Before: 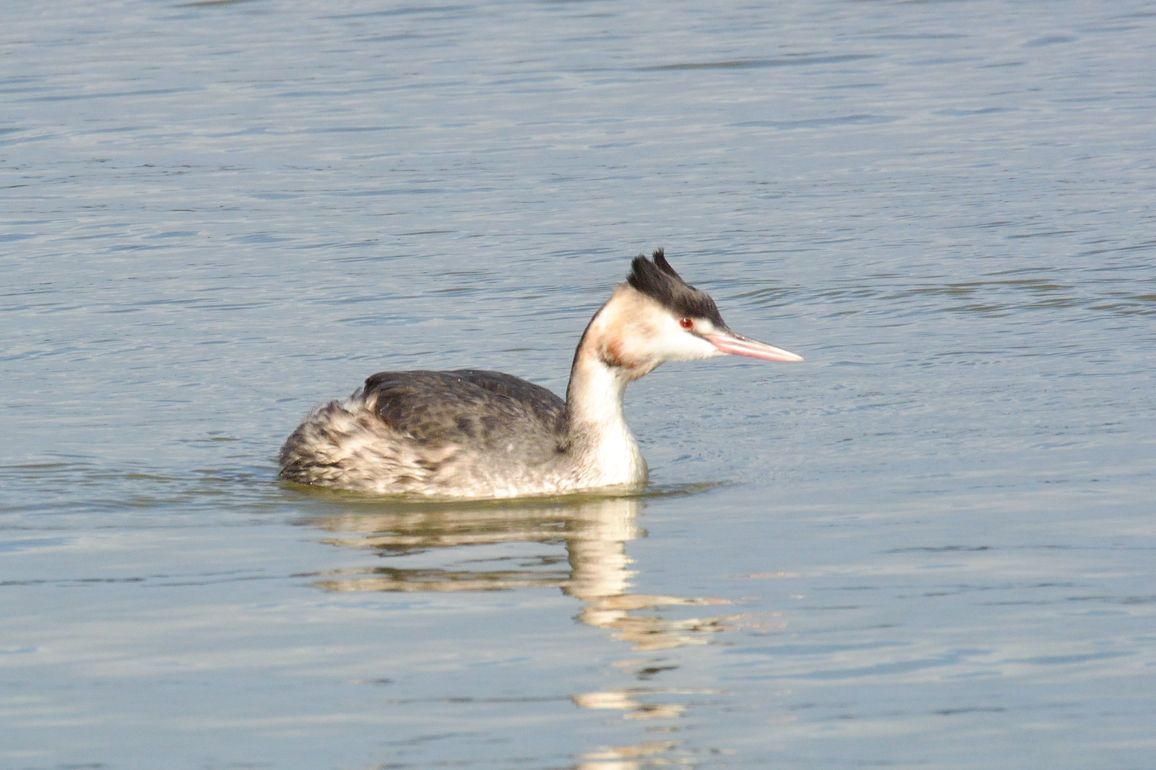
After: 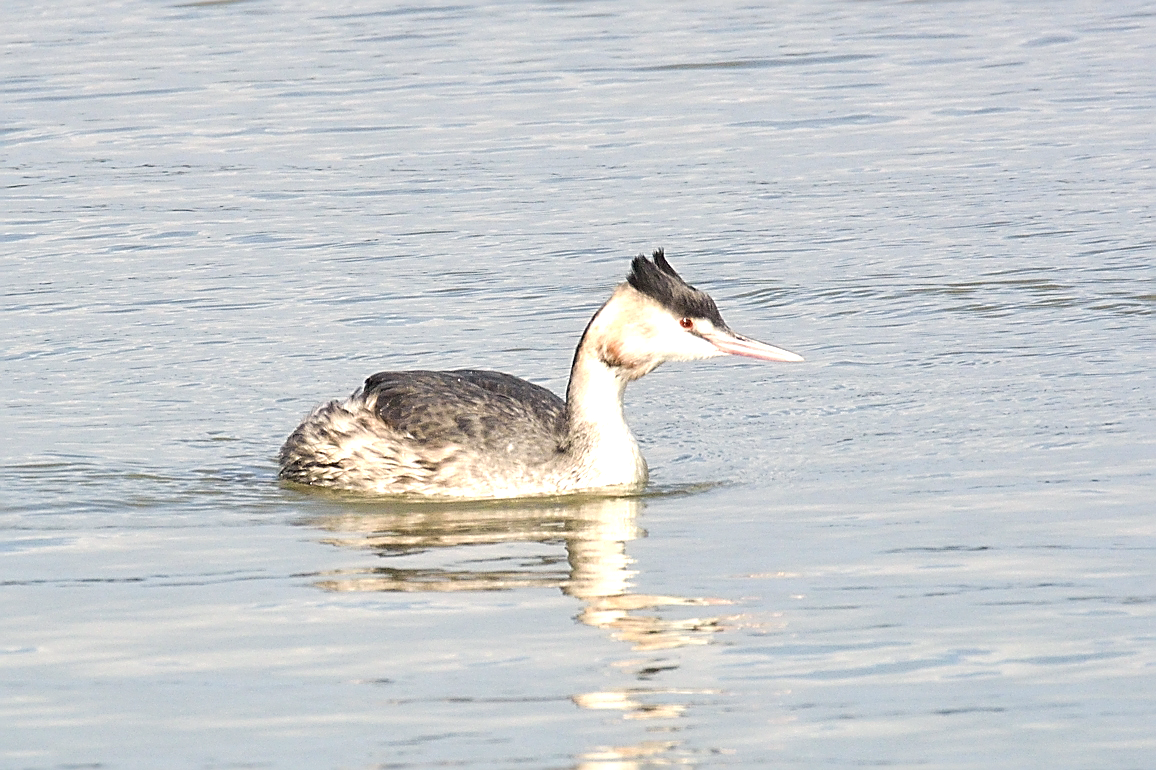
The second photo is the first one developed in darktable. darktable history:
color correction: highlights a* 2.75, highlights b* 5, shadows a* -2.04, shadows b* -4.84, saturation 0.8
sharpen: radius 1.685, amount 1.294
exposure: exposure 0.6 EV, compensate highlight preservation false
